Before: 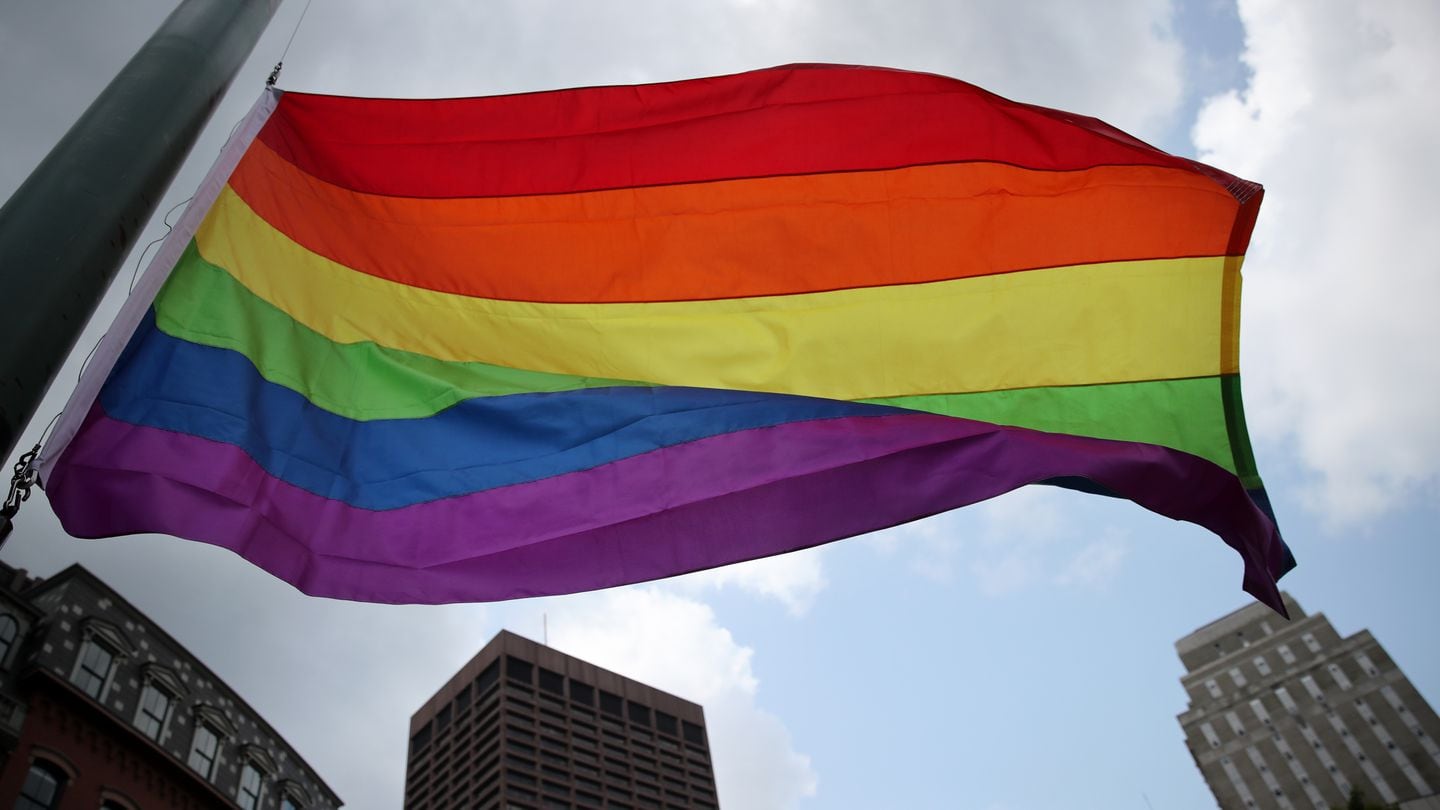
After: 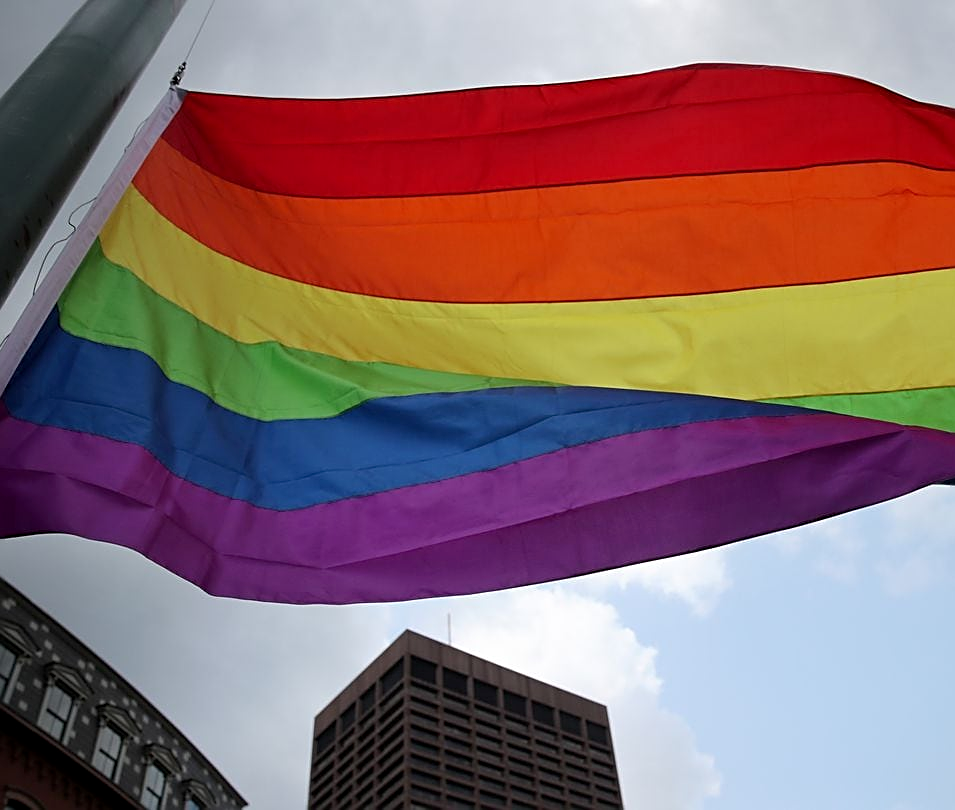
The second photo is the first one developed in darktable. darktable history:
crop and rotate: left 6.668%, right 26.978%
sharpen: on, module defaults
exposure: black level correction 0.001, compensate highlight preservation false
